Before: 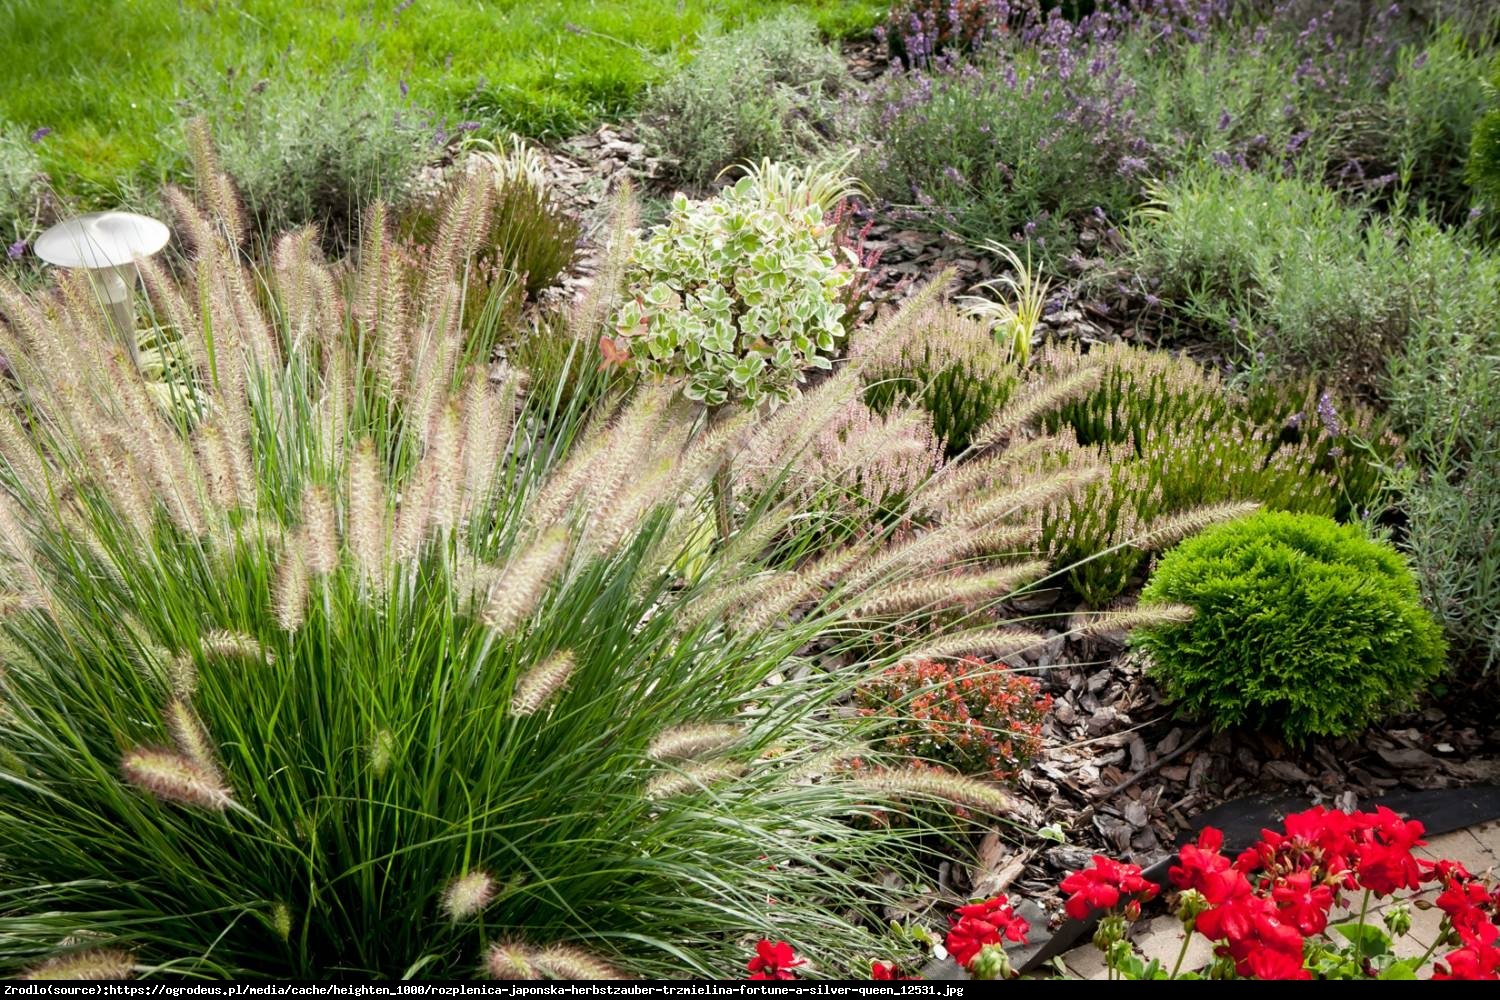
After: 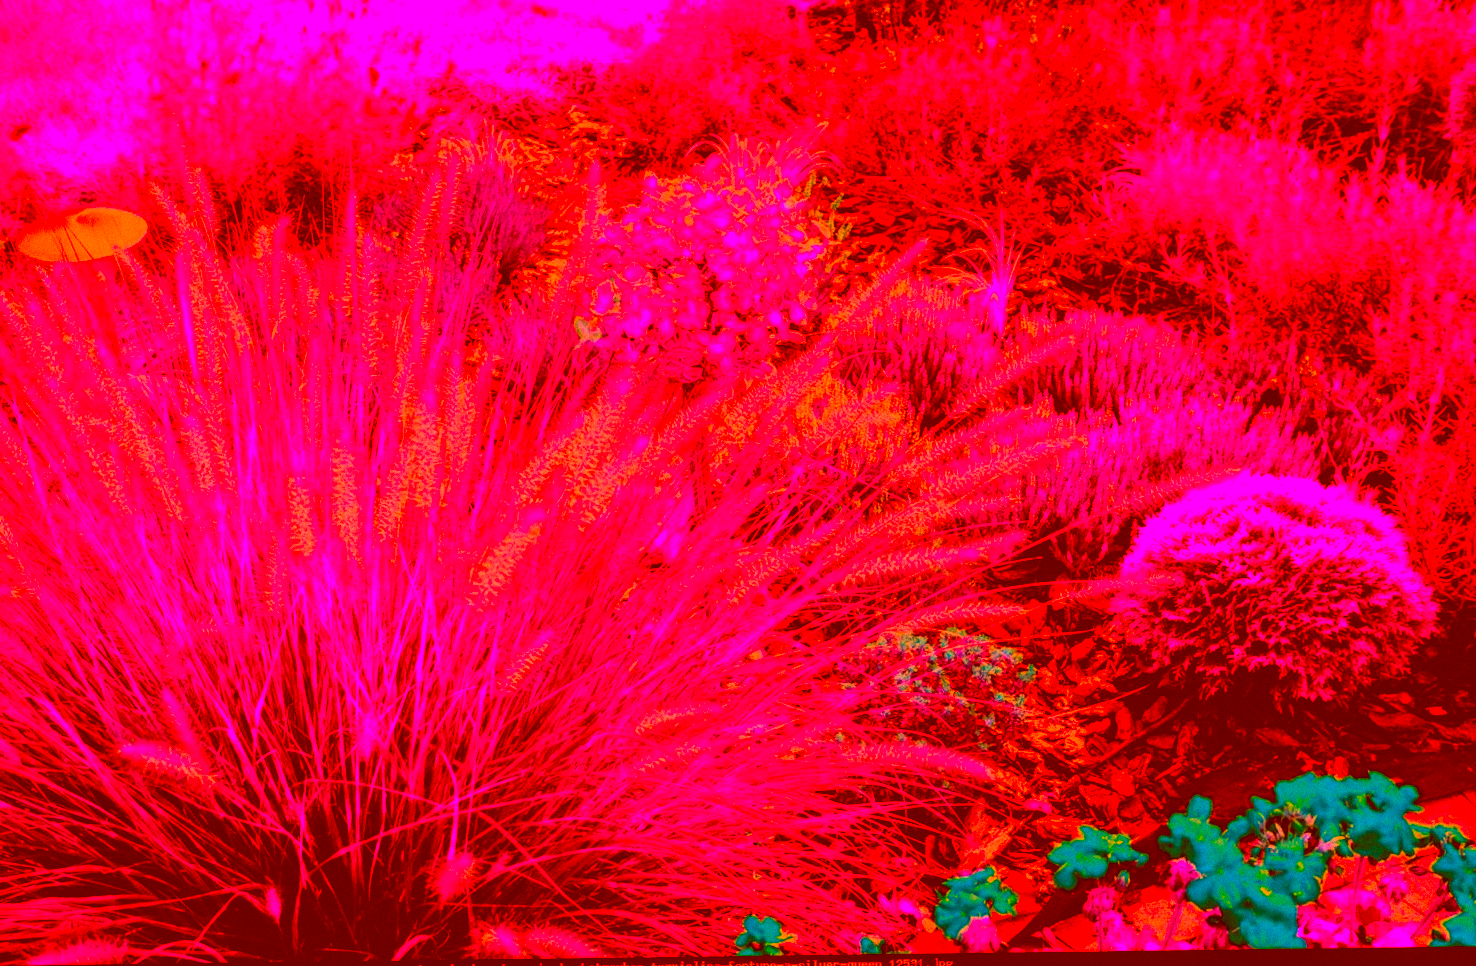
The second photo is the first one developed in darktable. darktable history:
filmic rgb: hardness 4.17
local contrast: on, module defaults
color correction: highlights a* -39.68, highlights b* -40, shadows a* -40, shadows b* -40, saturation -3
velvia: on, module defaults
grain: coarseness 0.47 ISO
rotate and perspective: rotation -1.32°, lens shift (horizontal) -0.031, crop left 0.015, crop right 0.985, crop top 0.047, crop bottom 0.982
